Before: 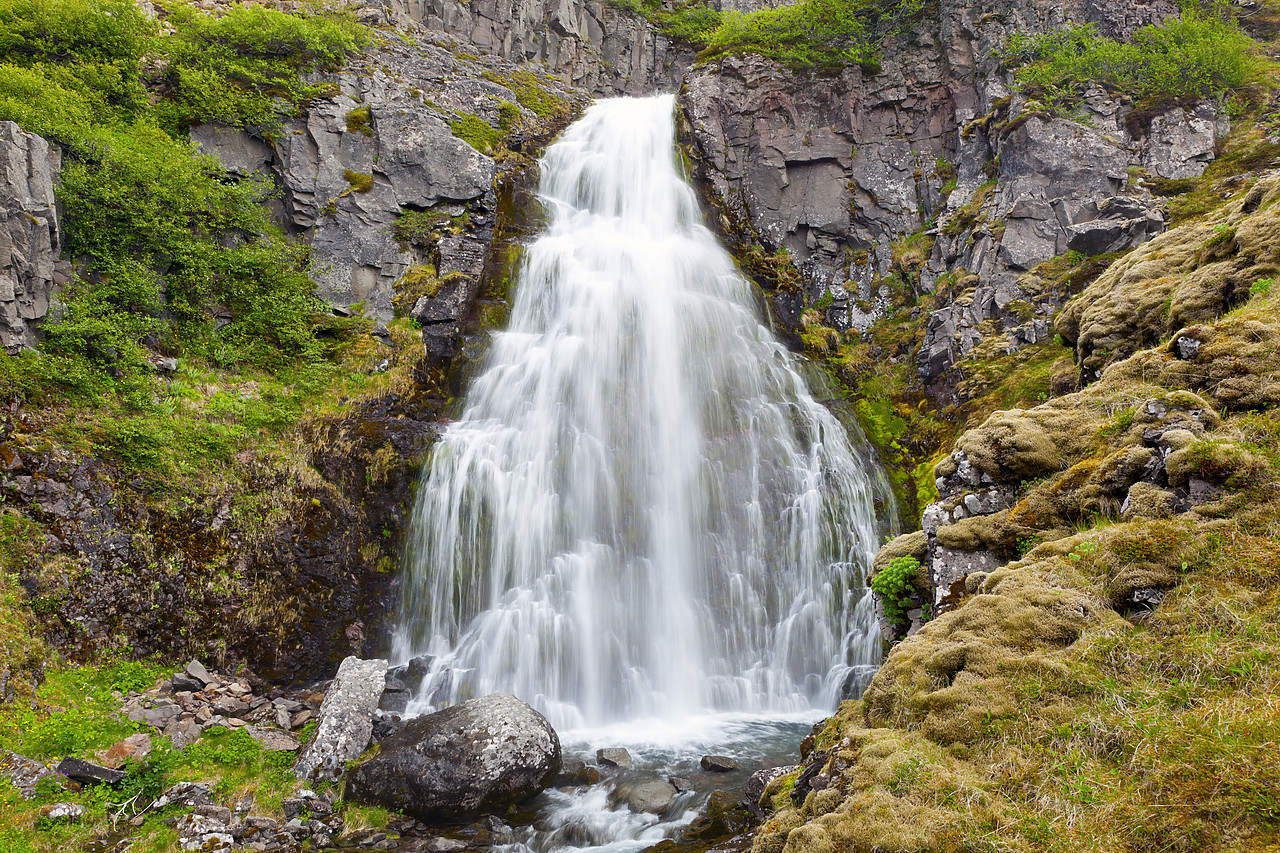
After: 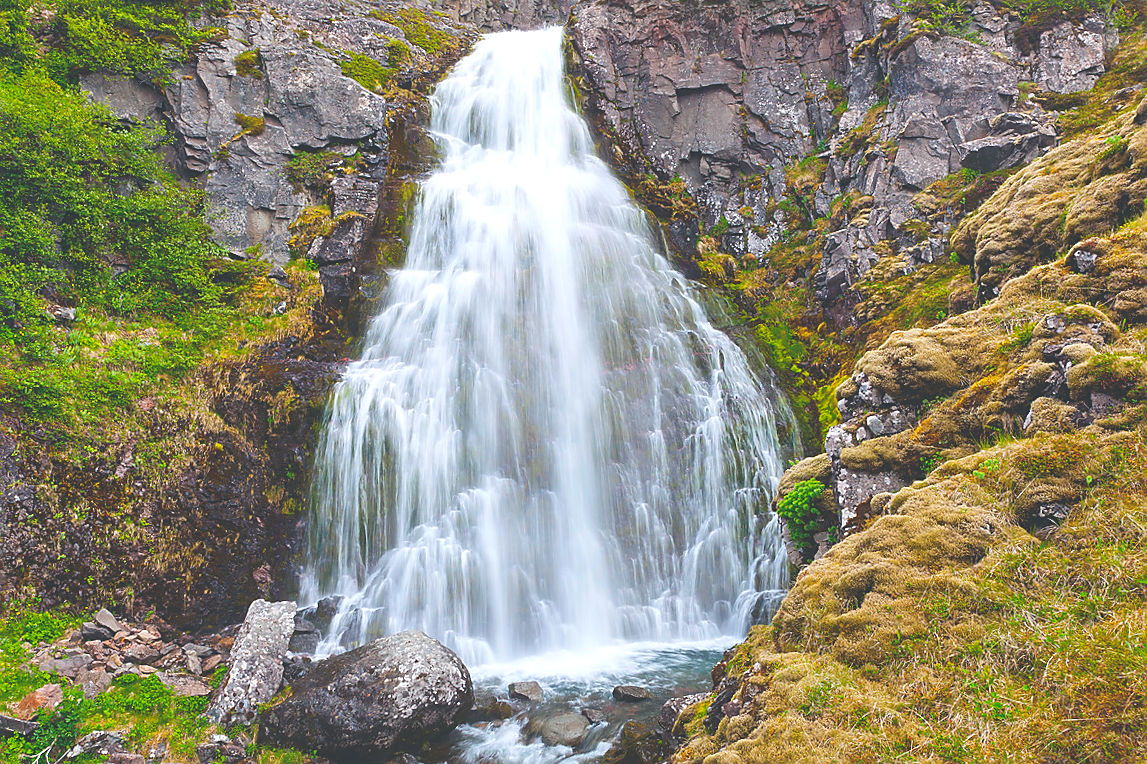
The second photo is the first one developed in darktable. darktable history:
exposure: black level correction -0.042, exposure 0.059 EV, compensate highlight preservation false
crop and rotate: angle 2.04°, left 5.621%, top 5.686%
color balance rgb: shadows lift › chroma 2.064%, shadows lift › hue 219.55°, perceptual saturation grading › global saturation 0.605%, global vibrance 50.829%
color correction: highlights a* -0.158, highlights b* -5.85, shadows a* -0.14, shadows b* -0.138
sharpen: radius 1.832, amount 0.415, threshold 1.433
contrast brightness saturation: saturation -0.067
local contrast: highlights 104%, shadows 98%, detail 120%, midtone range 0.2
